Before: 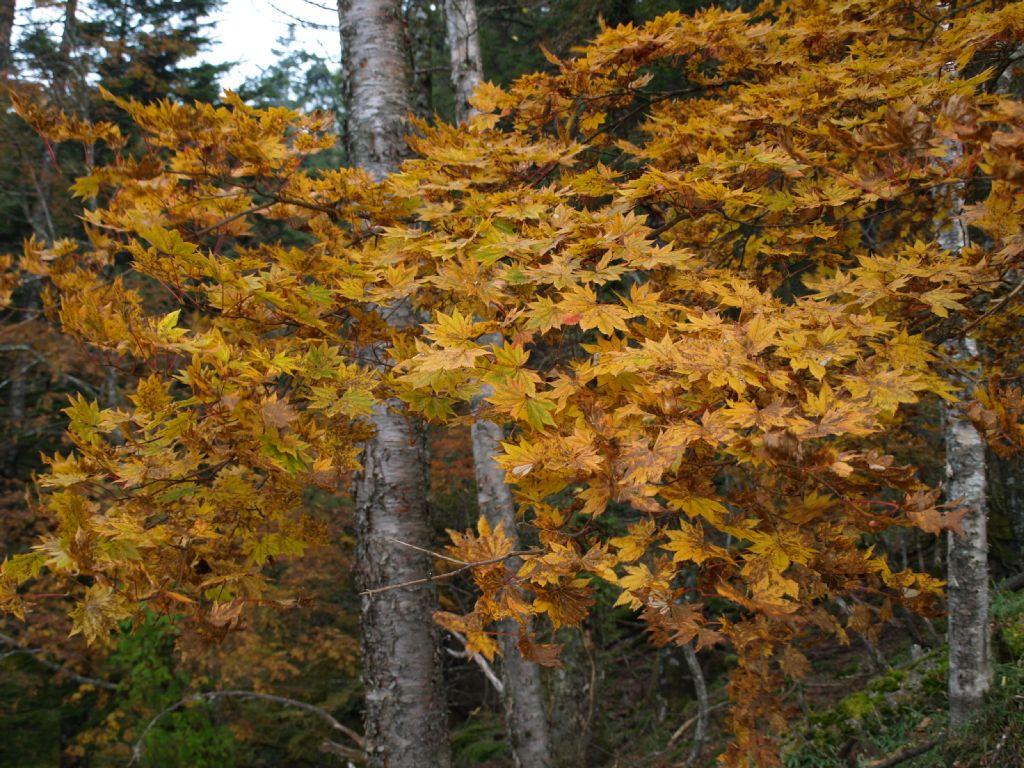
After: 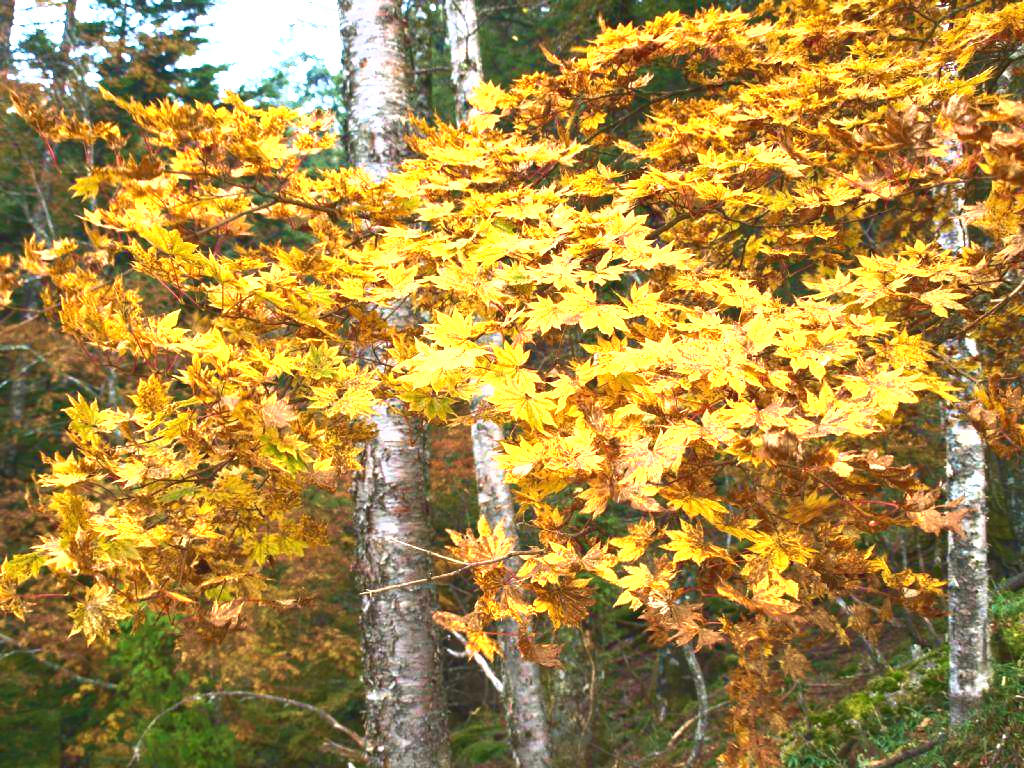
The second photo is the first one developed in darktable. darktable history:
velvia: strength 45%
exposure: black level correction 0, exposure 1.675 EV, compensate exposure bias true, compensate highlight preservation false
tone curve: curves: ch0 [(0, 0.081) (0.483, 0.453) (0.881, 0.992)]
